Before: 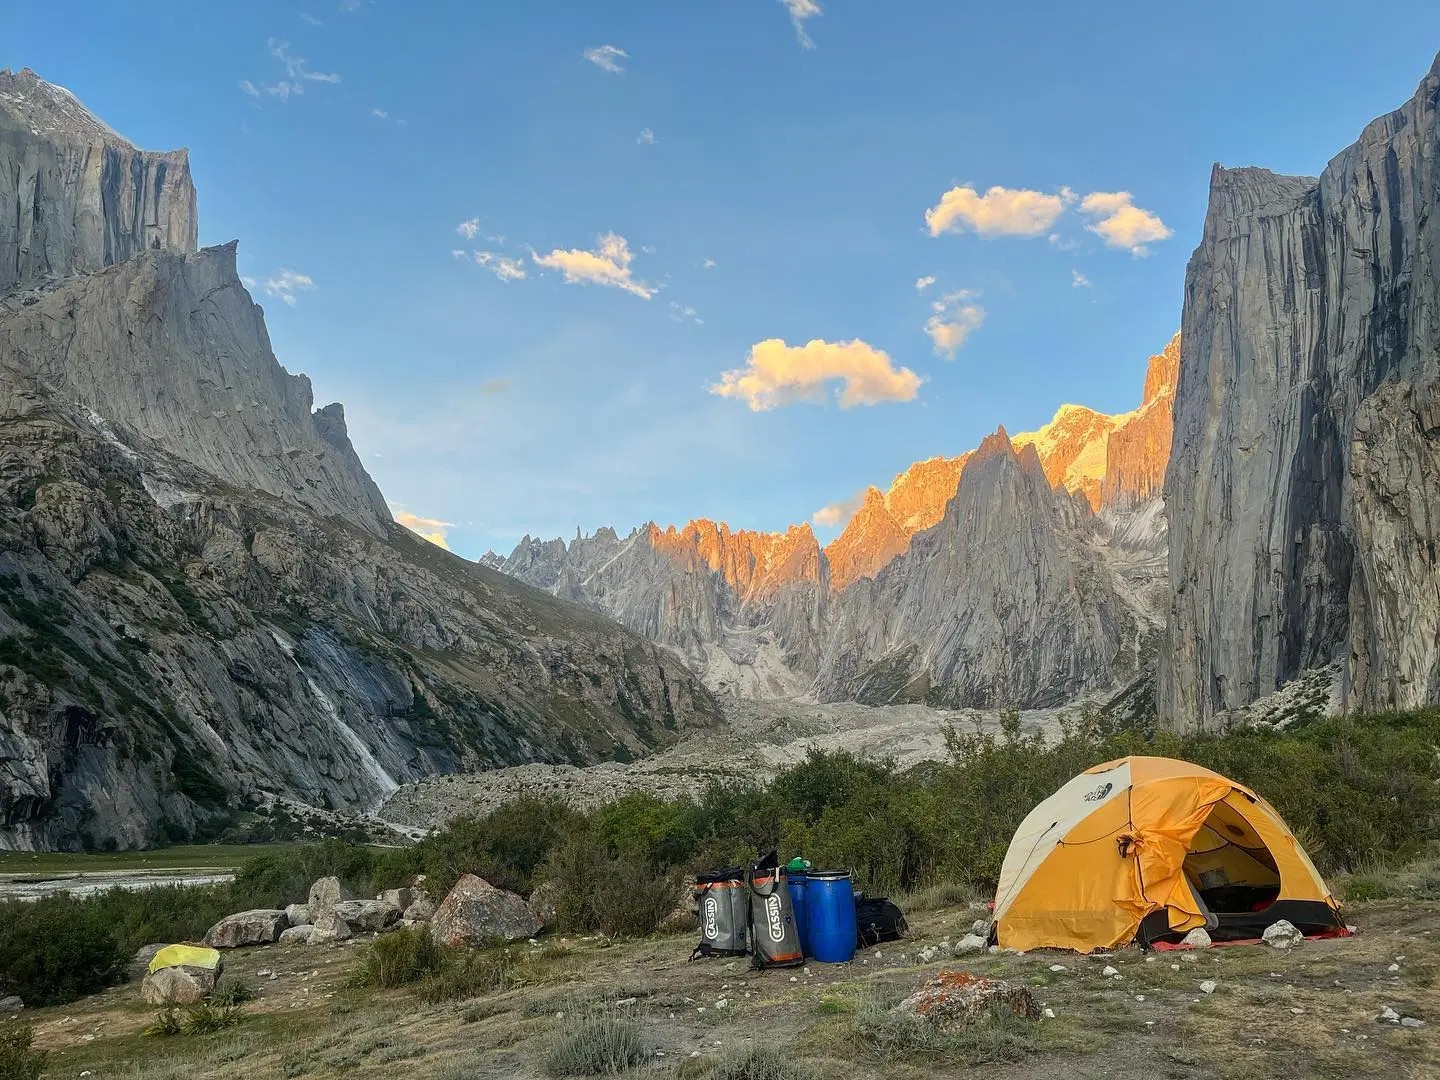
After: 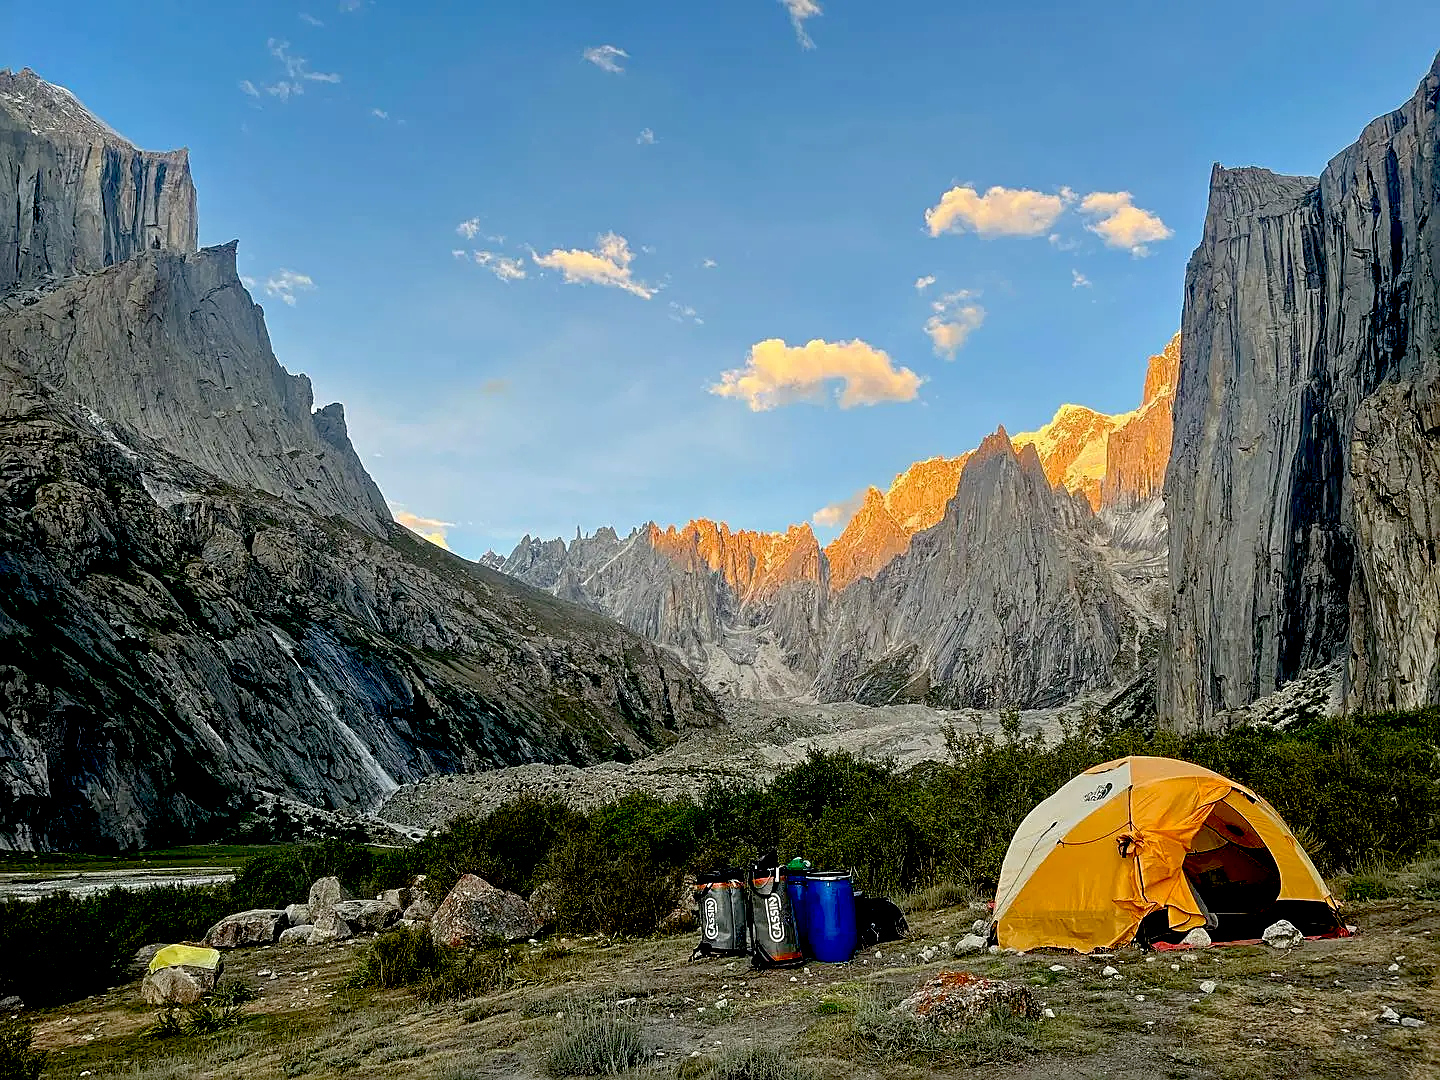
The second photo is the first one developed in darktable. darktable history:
sharpen: on, module defaults
exposure: black level correction 0.047, exposure 0.013 EV, compensate highlight preservation false
